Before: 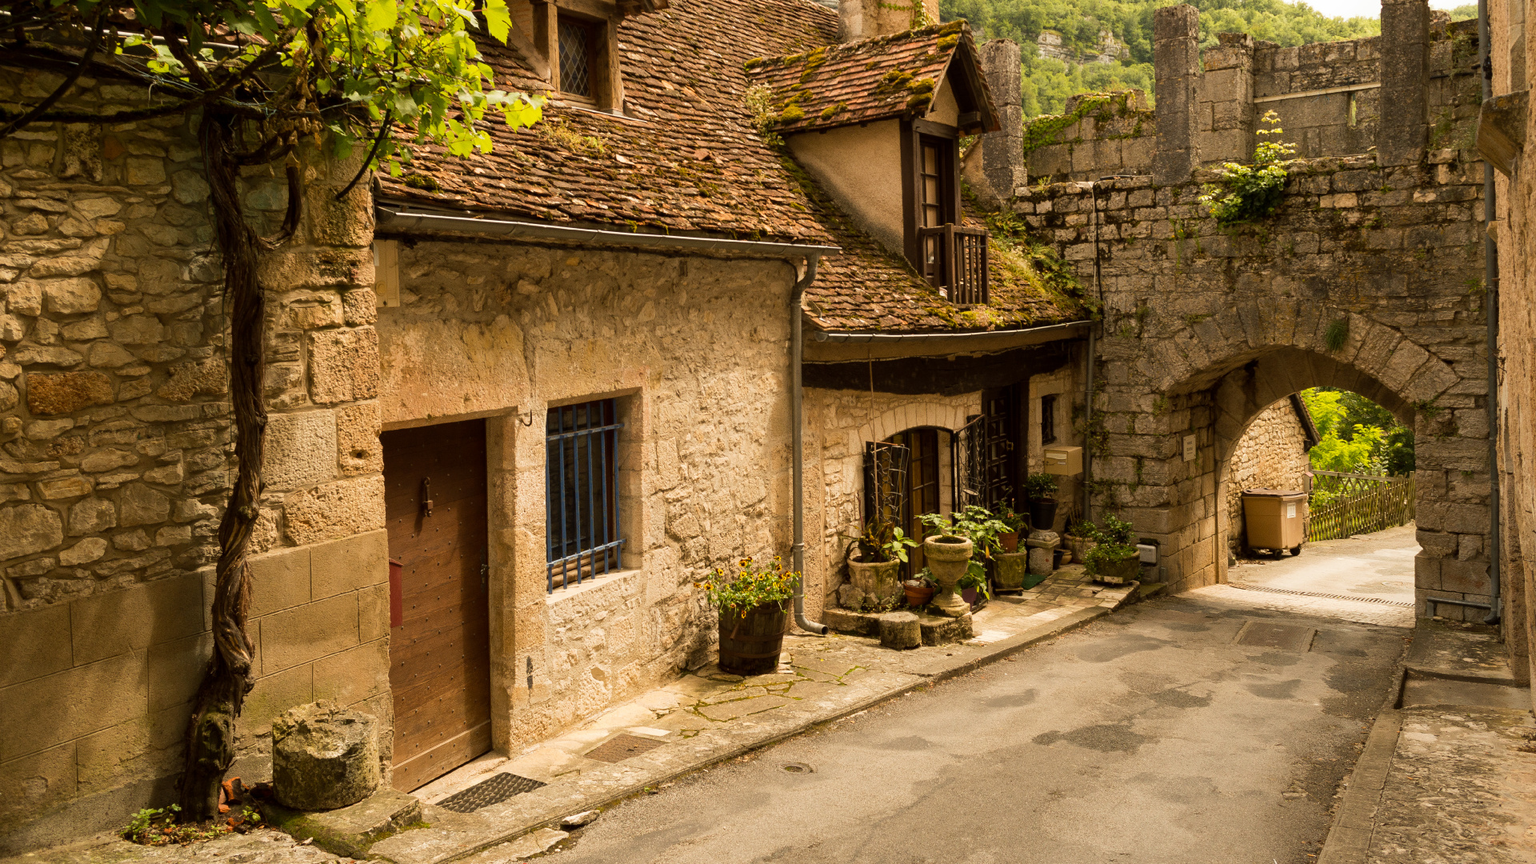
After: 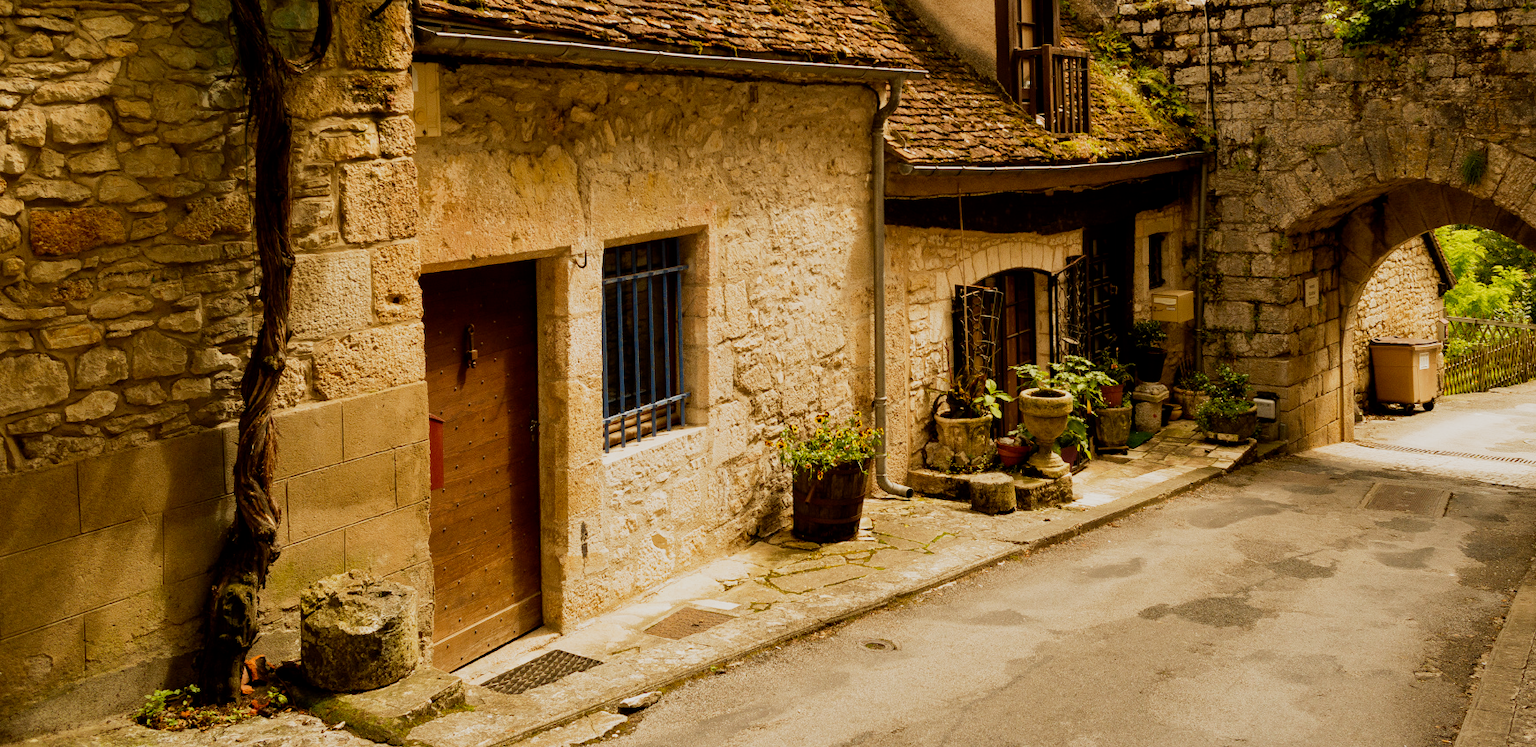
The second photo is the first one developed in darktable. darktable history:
filmic rgb: middle gray luminance 9.07%, black relative exposure -10.66 EV, white relative exposure 3.45 EV, target black luminance 0%, hardness 5.96, latitude 59.5%, contrast 1.088, highlights saturation mix 4.6%, shadows ↔ highlights balance 28.48%, preserve chrominance no, color science v5 (2021), contrast in shadows safe, contrast in highlights safe
crop: top 21.266%, right 9.319%, bottom 0.234%
